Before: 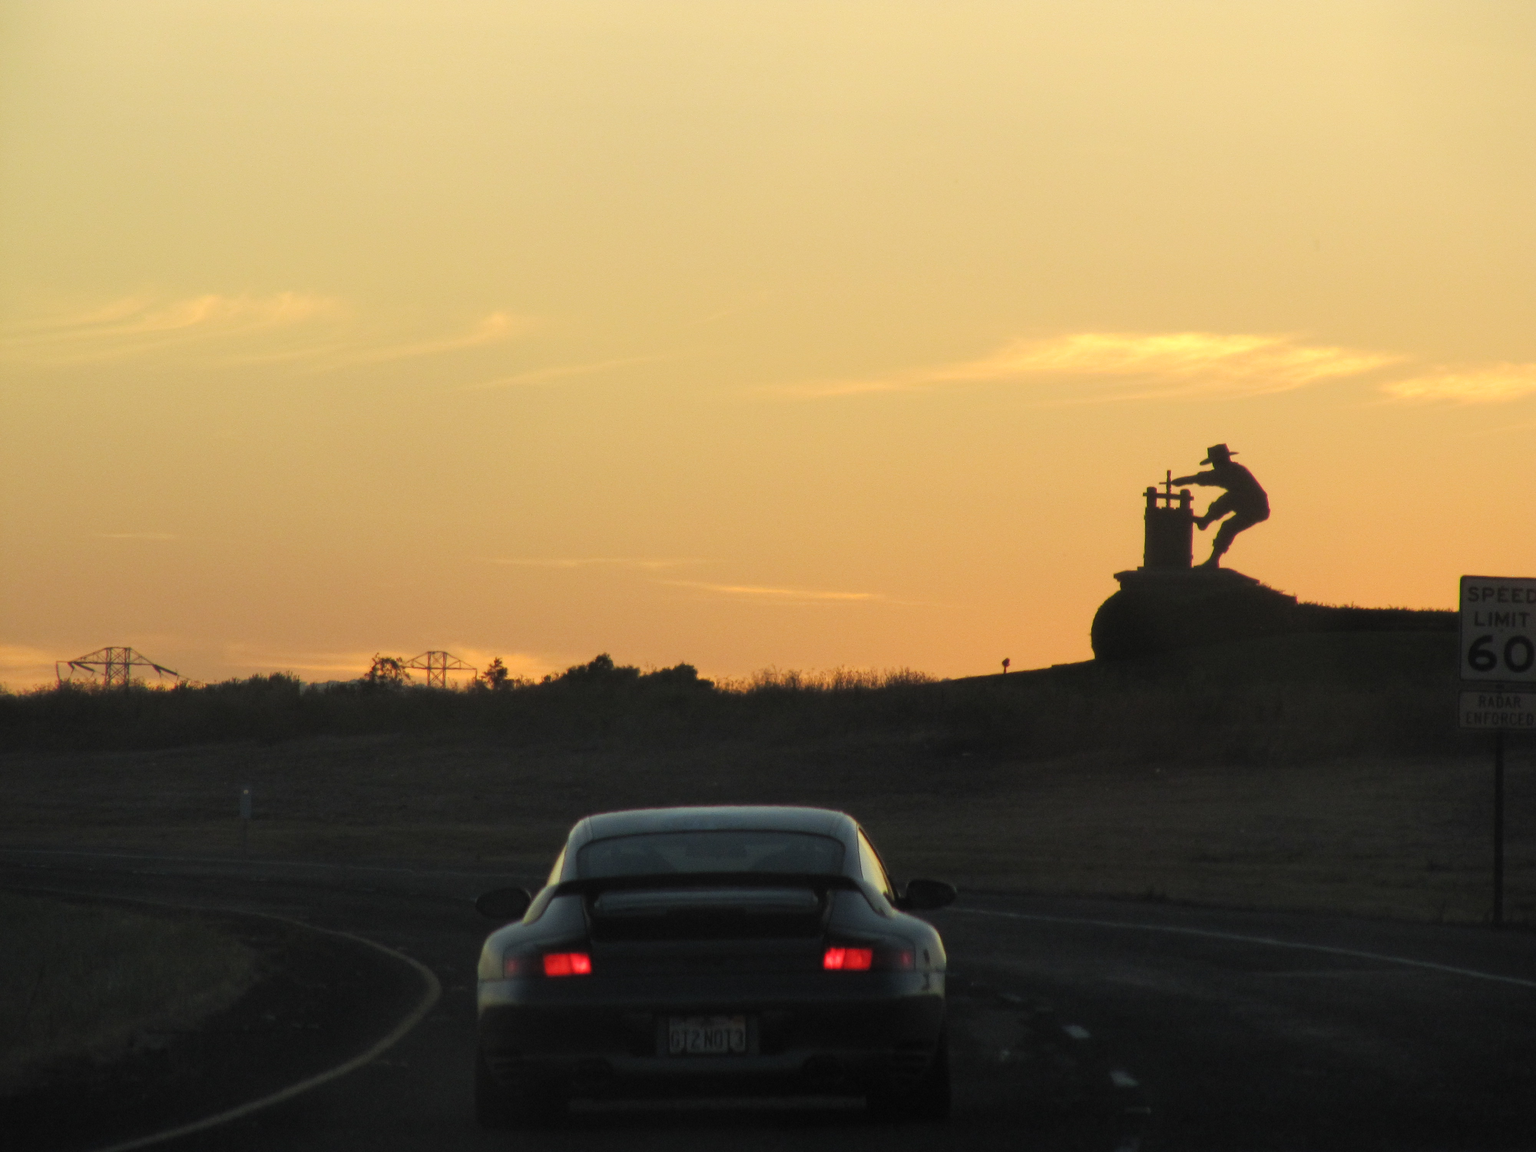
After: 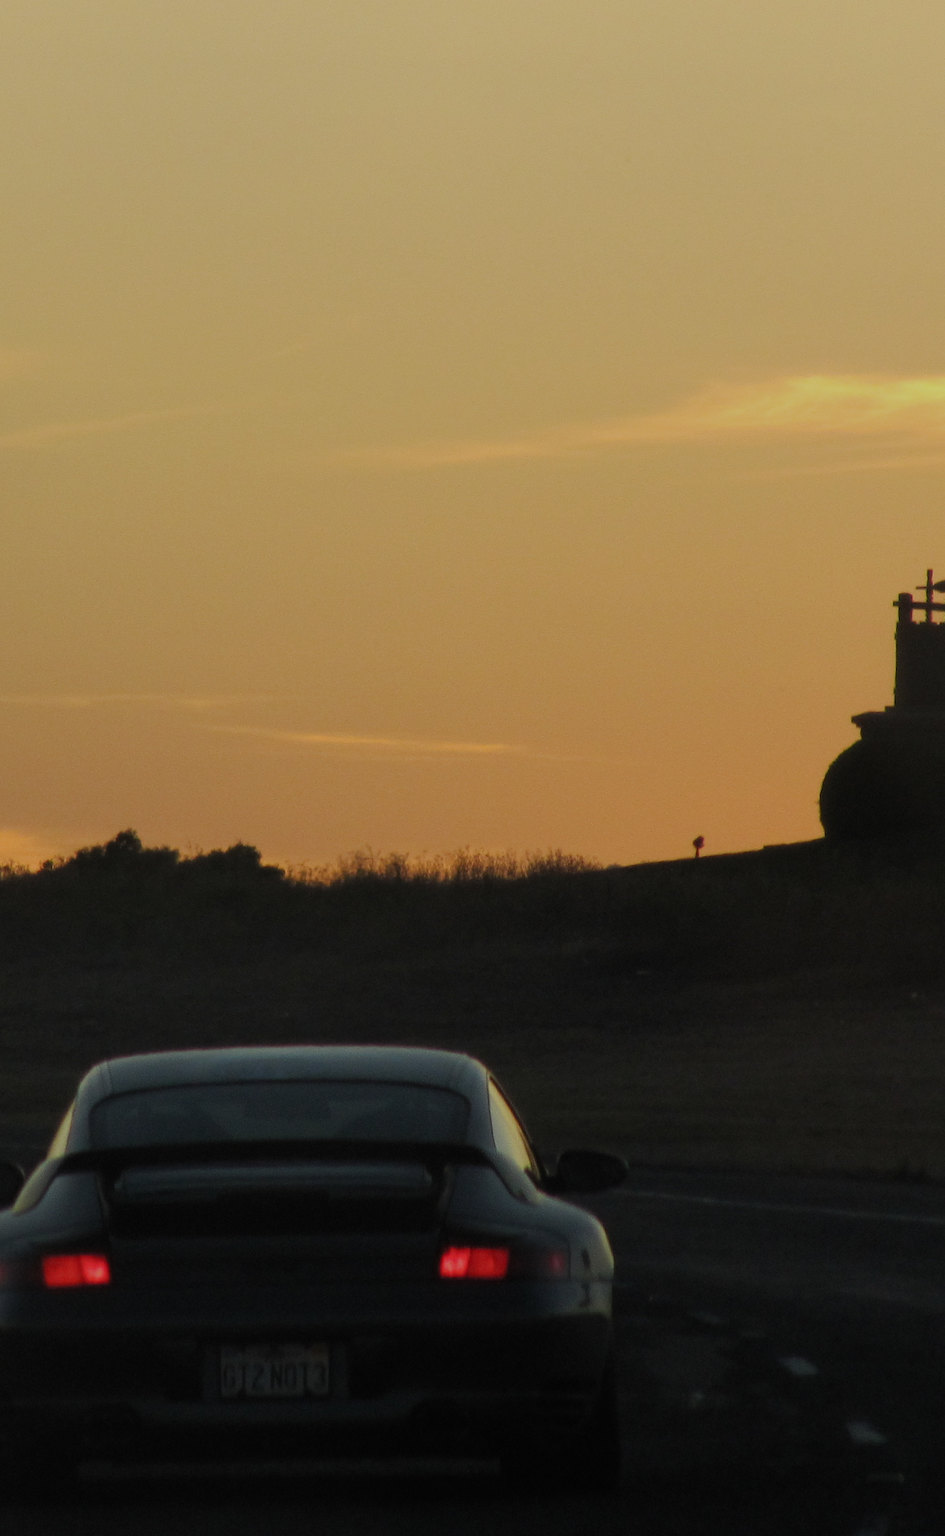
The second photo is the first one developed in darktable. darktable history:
crop: left 33.452%, top 6.025%, right 23.155%
exposure: black level correction 0, exposure -0.766 EV, compensate highlight preservation false
